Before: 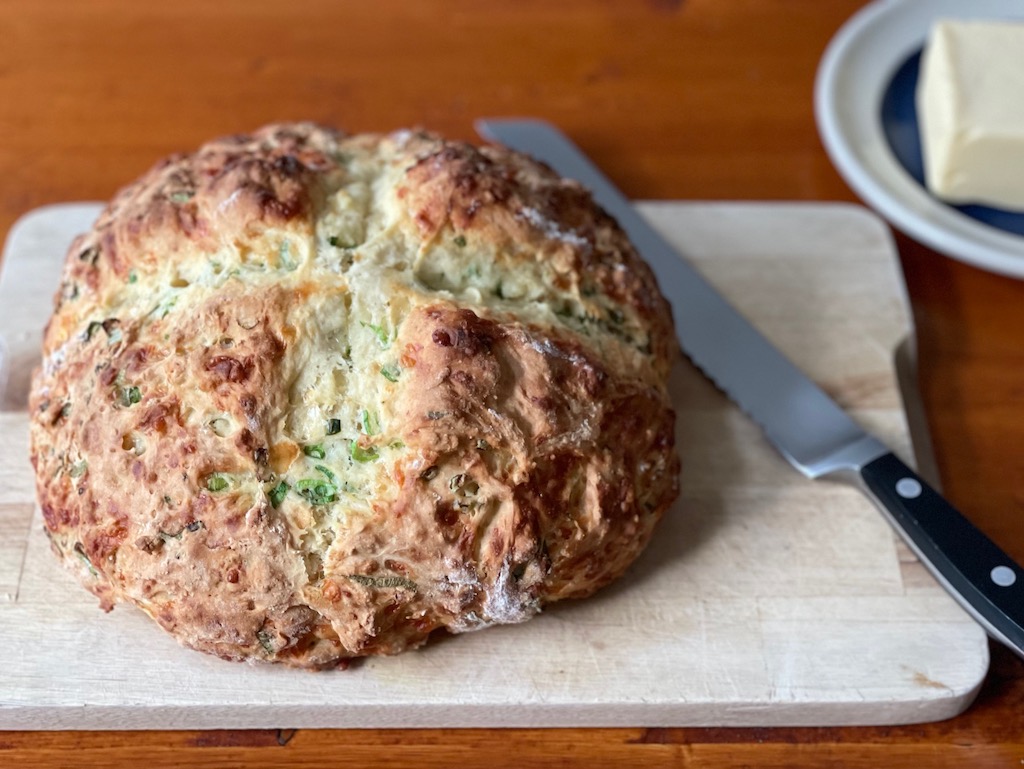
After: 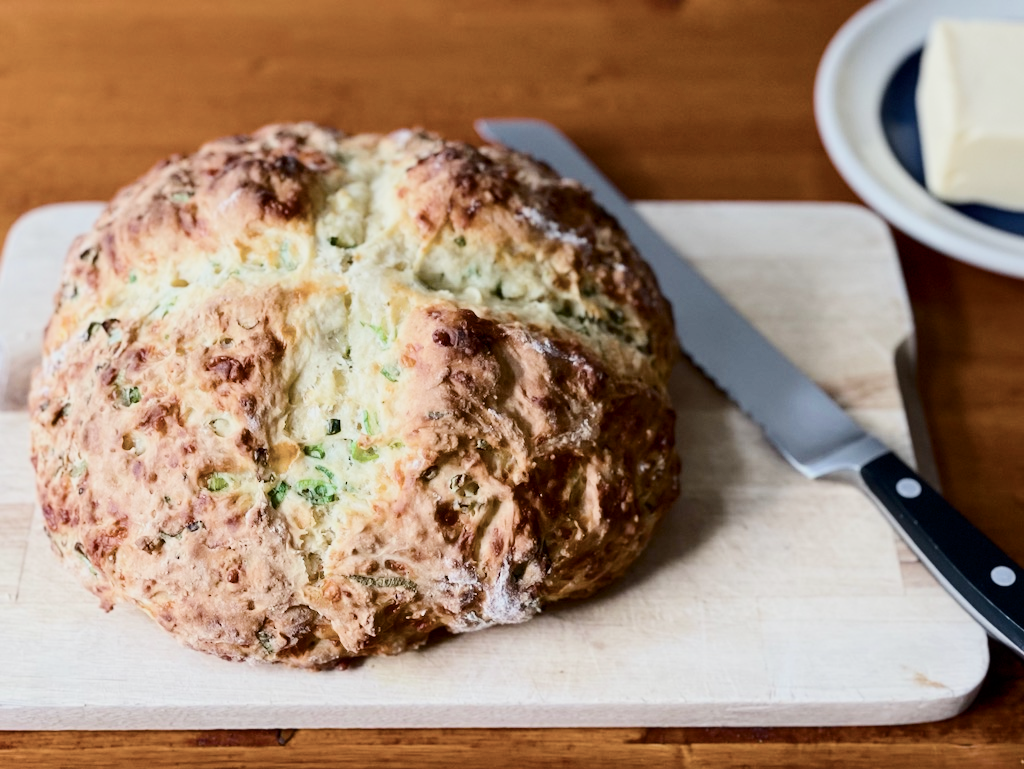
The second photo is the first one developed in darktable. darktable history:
color balance rgb: perceptual saturation grading › global saturation 30.836%, perceptual brilliance grading › global brilliance 9.826%, perceptual brilliance grading › shadows 14.523%, global vibrance 20%
contrast brightness saturation: contrast 0.252, saturation -0.305
filmic rgb: black relative exposure -7.32 EV, white relative exposure 5.08 EV, hardness 3.21, contrast in shadows safe
exposure: compensate highlight preservation false
